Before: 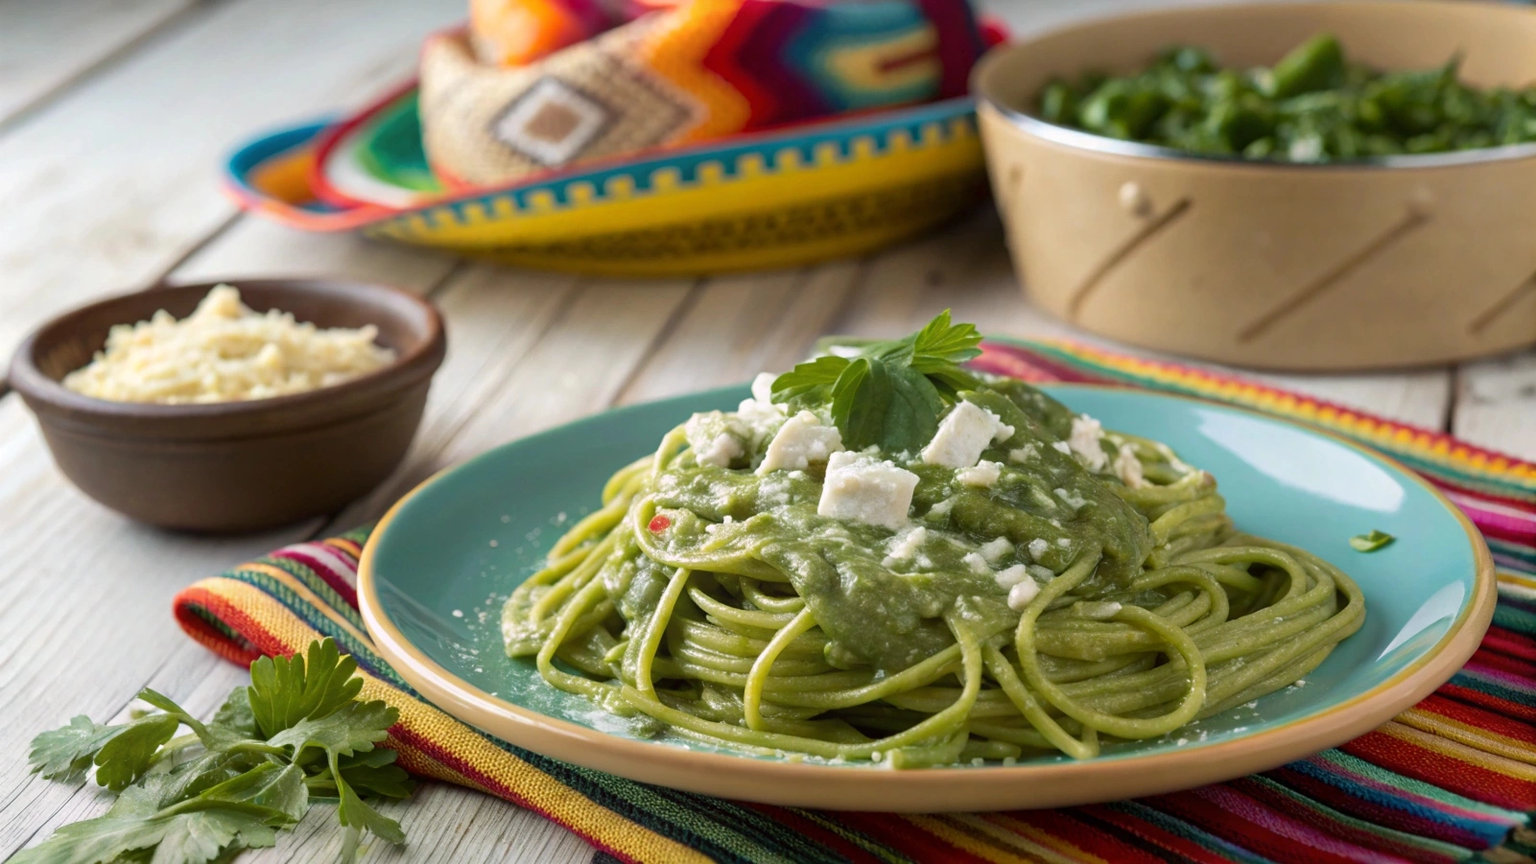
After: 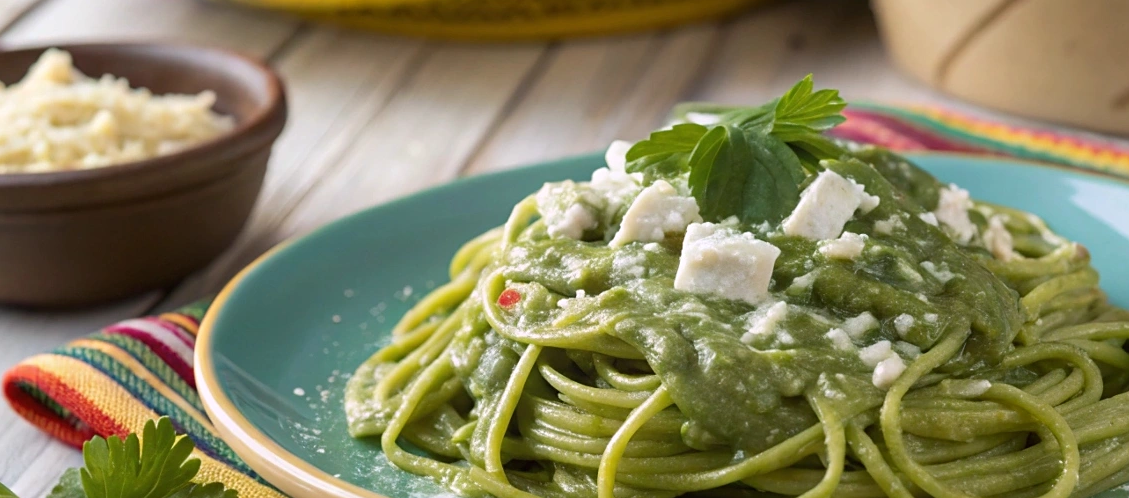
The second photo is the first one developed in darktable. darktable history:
white balance: red 1.004, blue 1.024
sharpen: amount 0.2
crop: left 11.123%, top 27.61%, right 18.3%, bottom 17.034%
